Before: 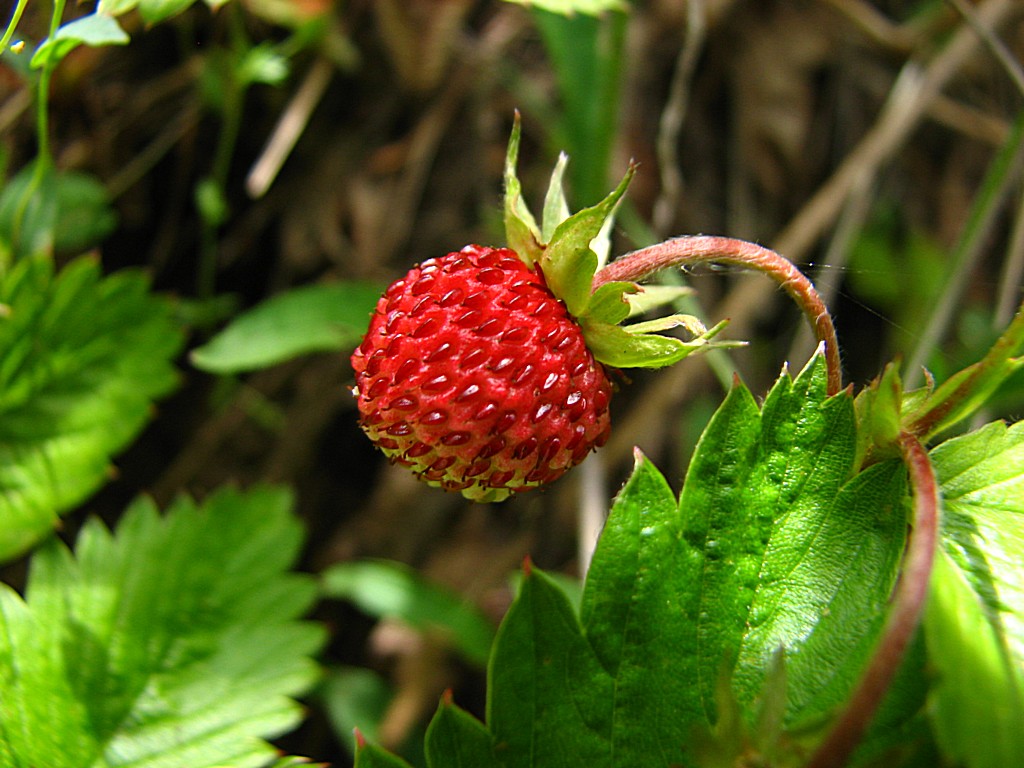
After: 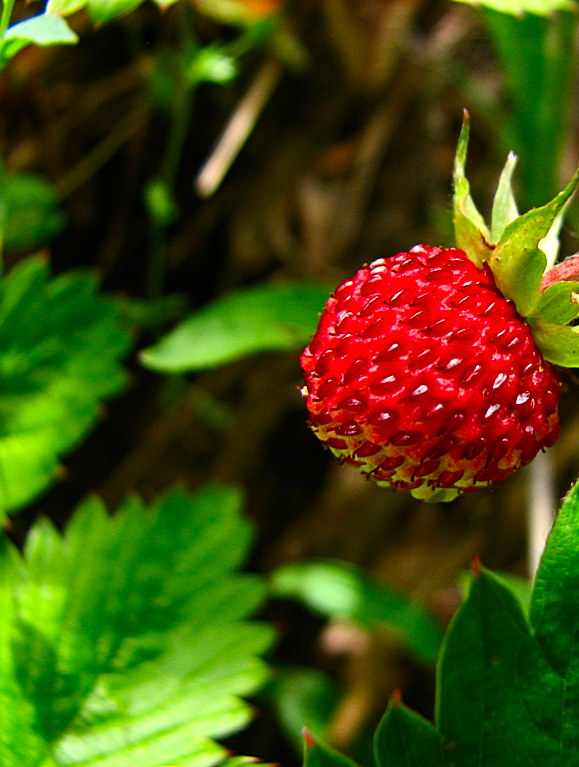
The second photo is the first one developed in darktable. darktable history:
crop: left 5.046%, right 38.338%
contrast brightness saturation: contrast 0.175, saturation 0.306
